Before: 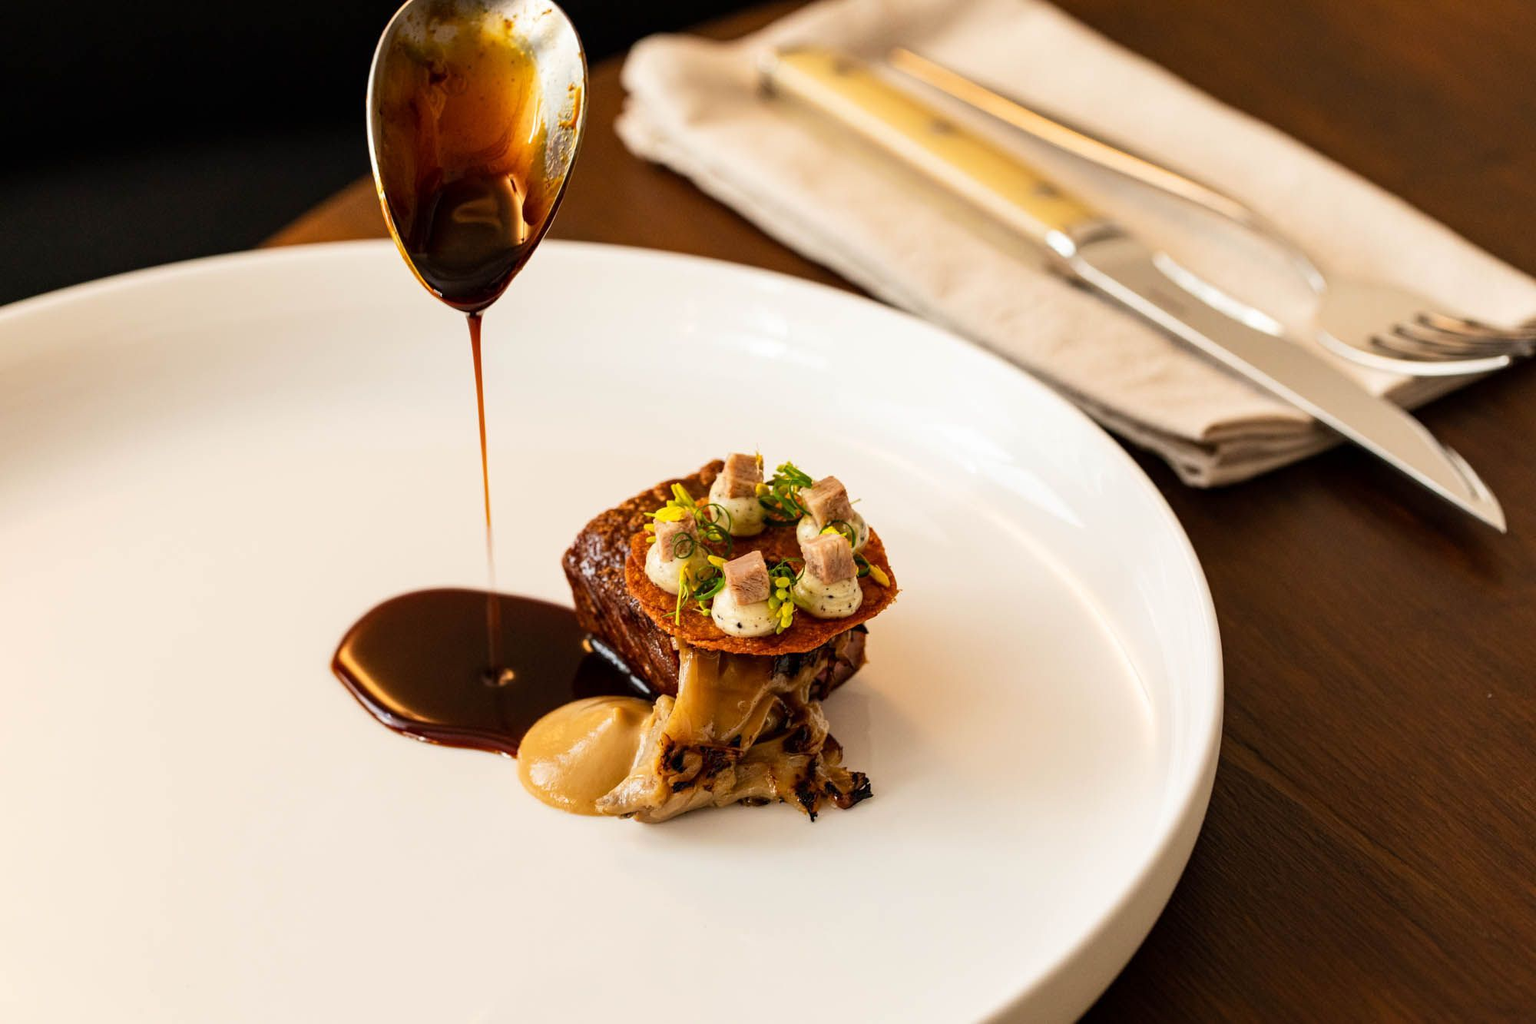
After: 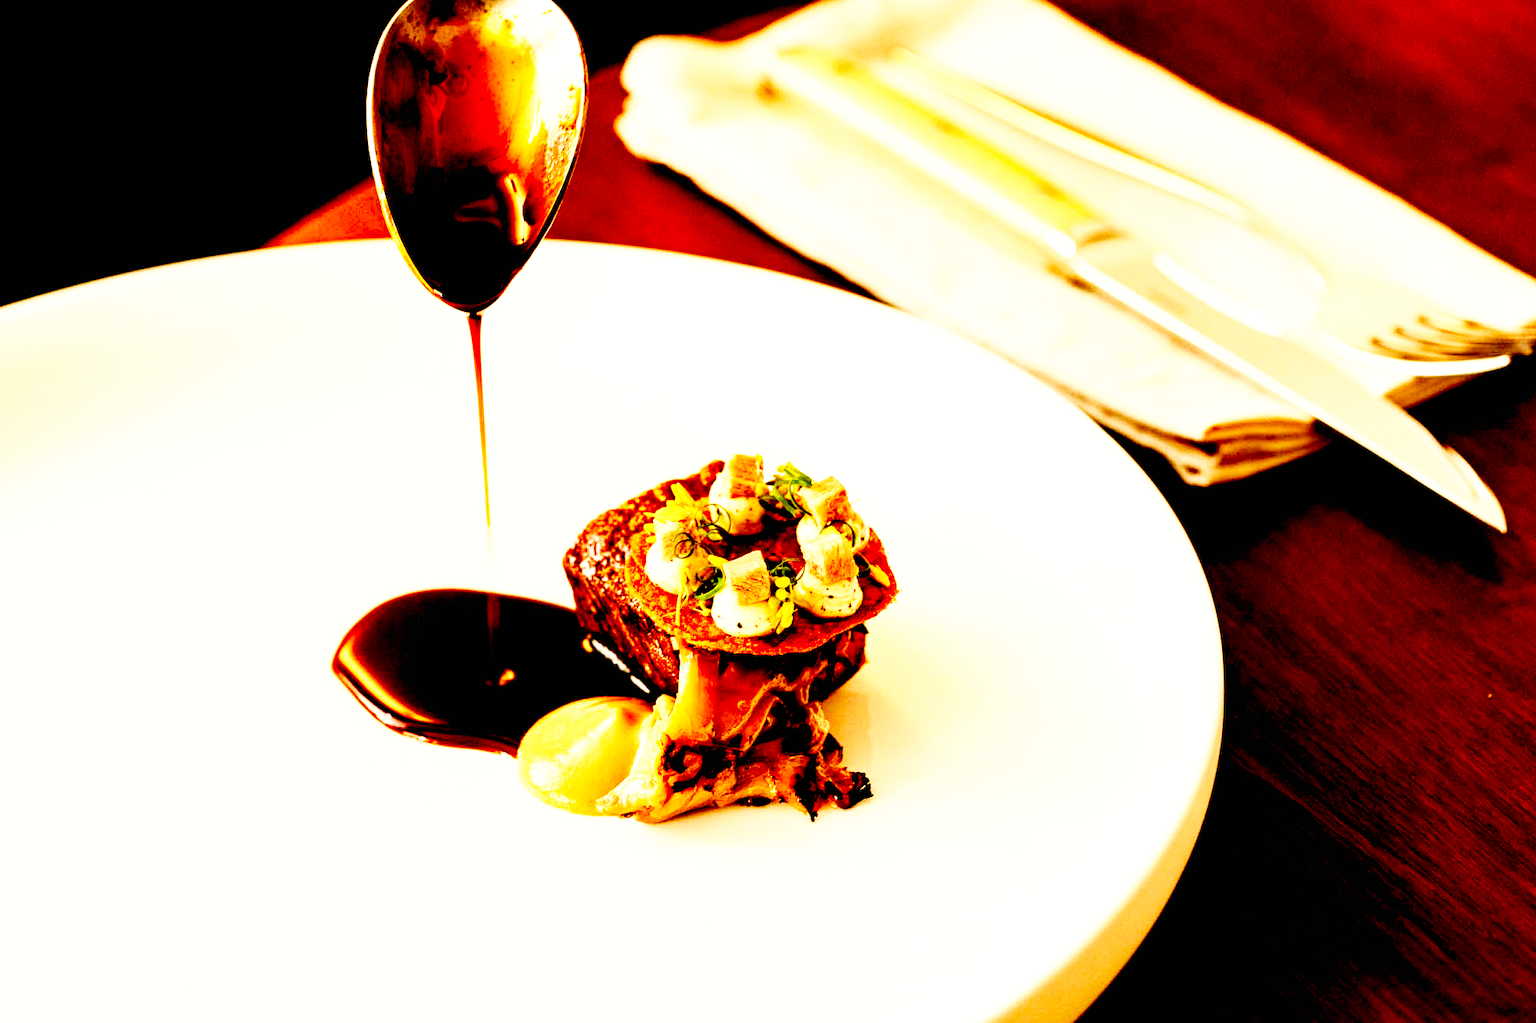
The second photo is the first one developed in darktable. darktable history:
base curve: curves: ch0 [(0, 0) (0.007, 0.004) (0.027, 0.03) (0.046, 0.07) (0.207, 0.54) (0.442, 0.872) (0.673, 0.972) (1, 1)], preserve colors none
exposure: black level correction 0.04, exposure 0.5 EV, compensate highlight preservation false
white balance: red 1.123, blue 0.83
